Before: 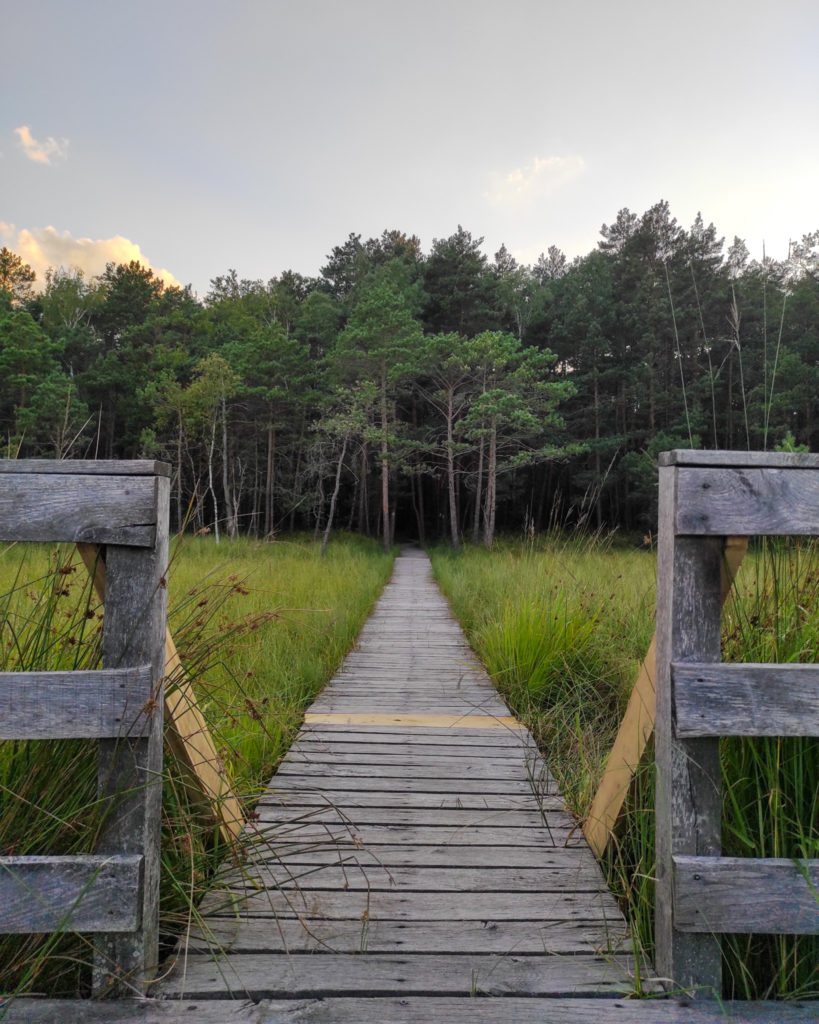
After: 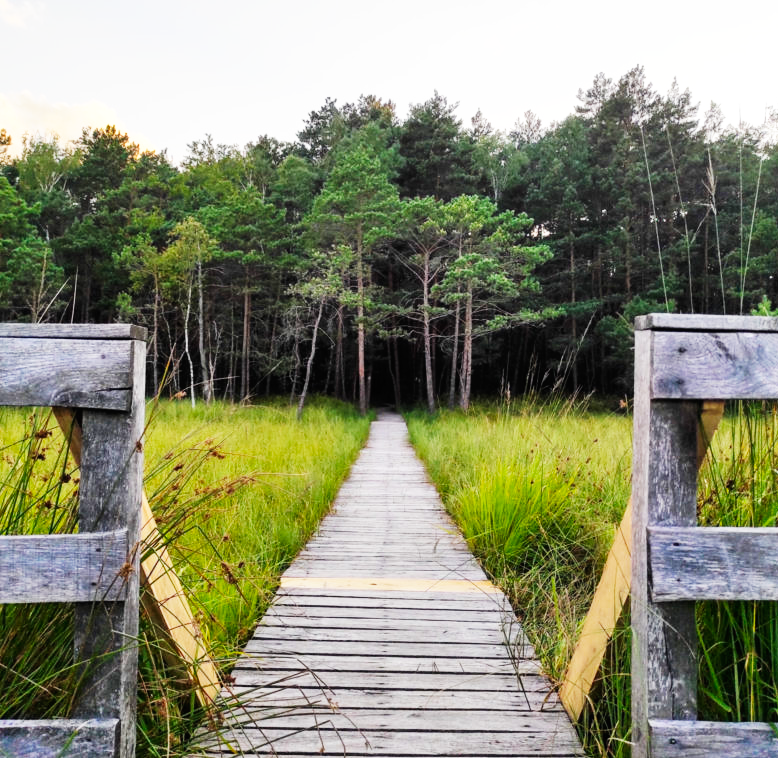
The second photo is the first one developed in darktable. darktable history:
crop and rotate: left 2.991%, top 13.302%, right 1.981%, bottom 12.636%
base curve: curves: ch0 [(0, 0) (0.007, 0.004) (0.027, 0.03) (0.046, 0.07) (0.207, 0.54) (0.442, 0.872) (0.673, 0.972) (1, 1)], preserve colors none
